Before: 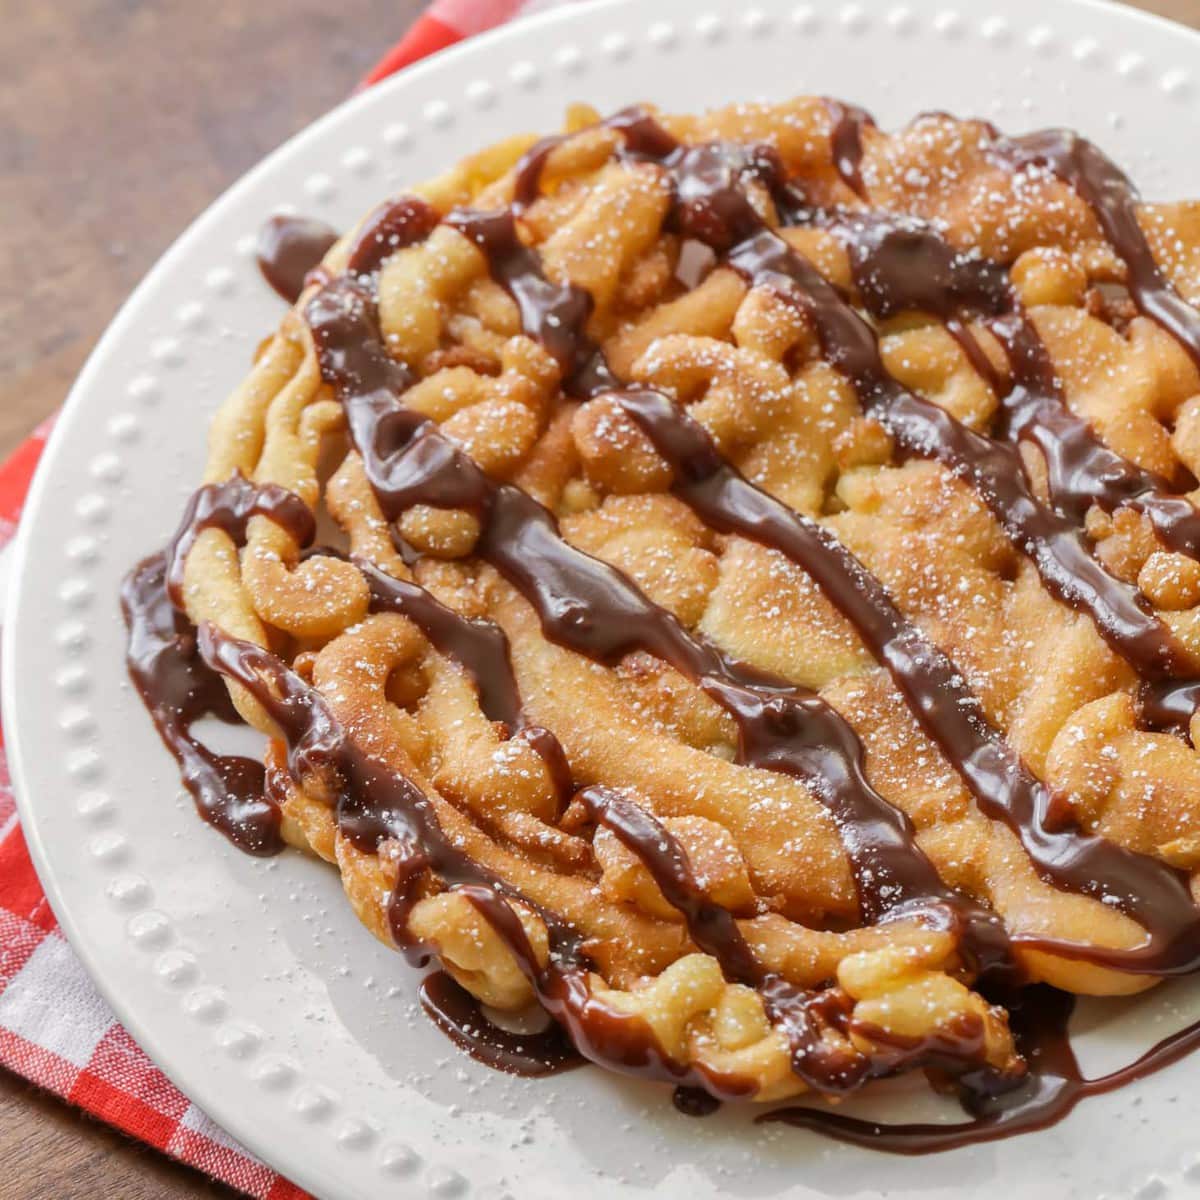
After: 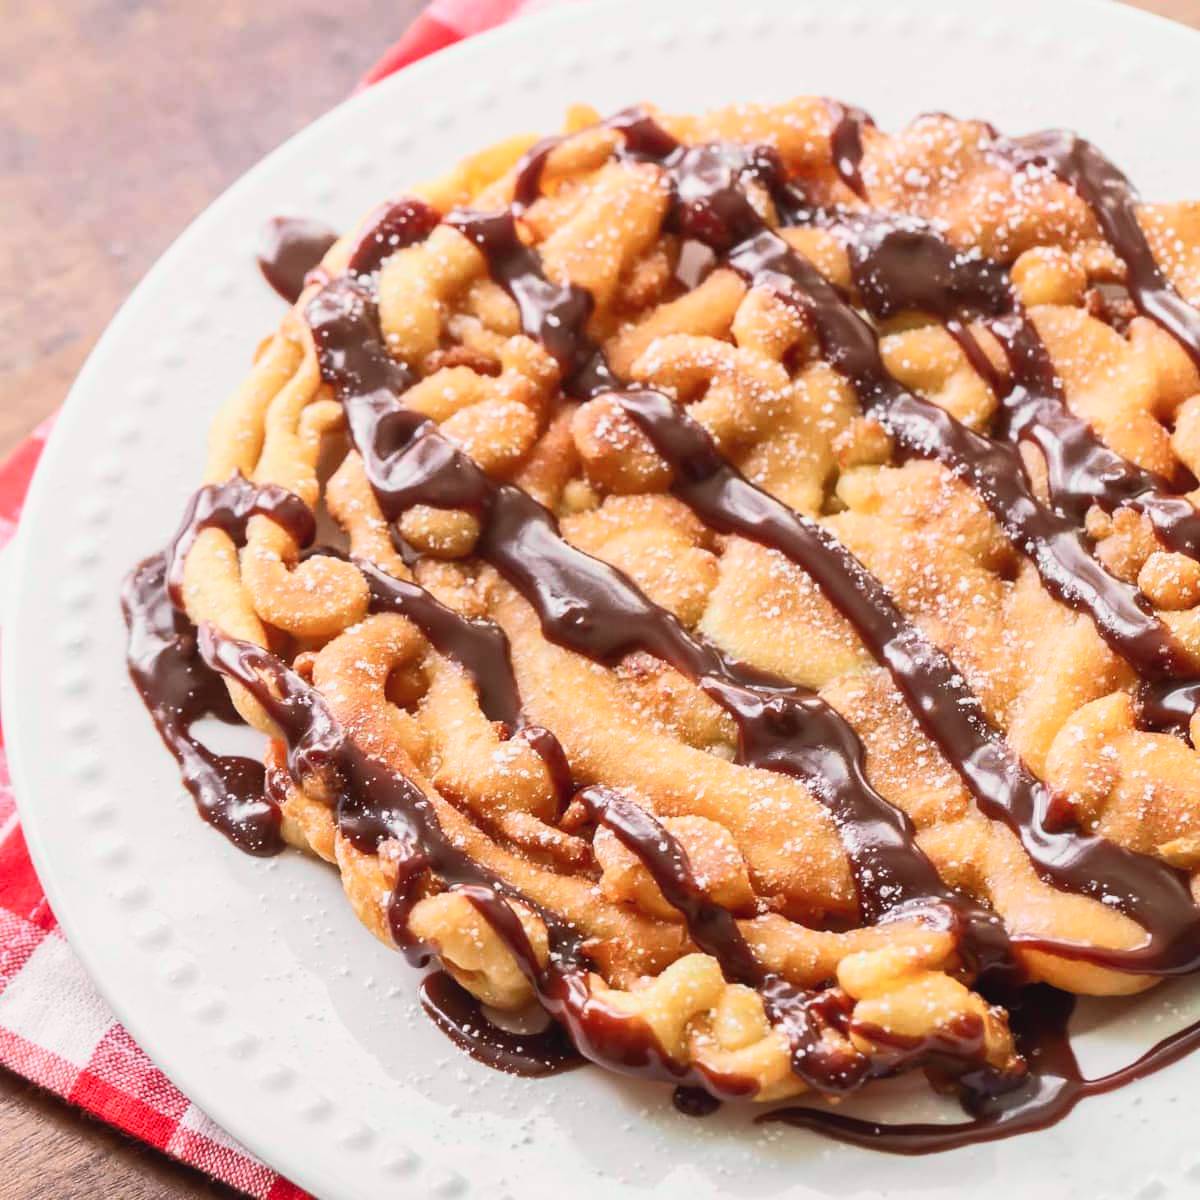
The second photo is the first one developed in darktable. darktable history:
tone curve: curves: ch0 [(0, 0.026) (0.172, 0.194) (0.398, 0.437) (0.469, 0.544) (0.612, 0.741) (0.845, 0.926) (1, 0.968)]; ch1 [(0, 0) (0.437, 0.453) (0.472, 0.467) (0.502, 0.502) (0.531, 0.546) (0.574, 0.583) (0.617, 0.64) (0.699, 0.749) (0.859, 0.919) (1, 1)]; ch2 [(0, 0) (0.33, 0.301) (0.421, 0.443) (0.476, 0.502) (0.511, 0.504) (0.553, 0.553) (0.595, 0.586) (0.664, 0.664) (1, 1)], color space Lab, independent channels, preserve colors none
